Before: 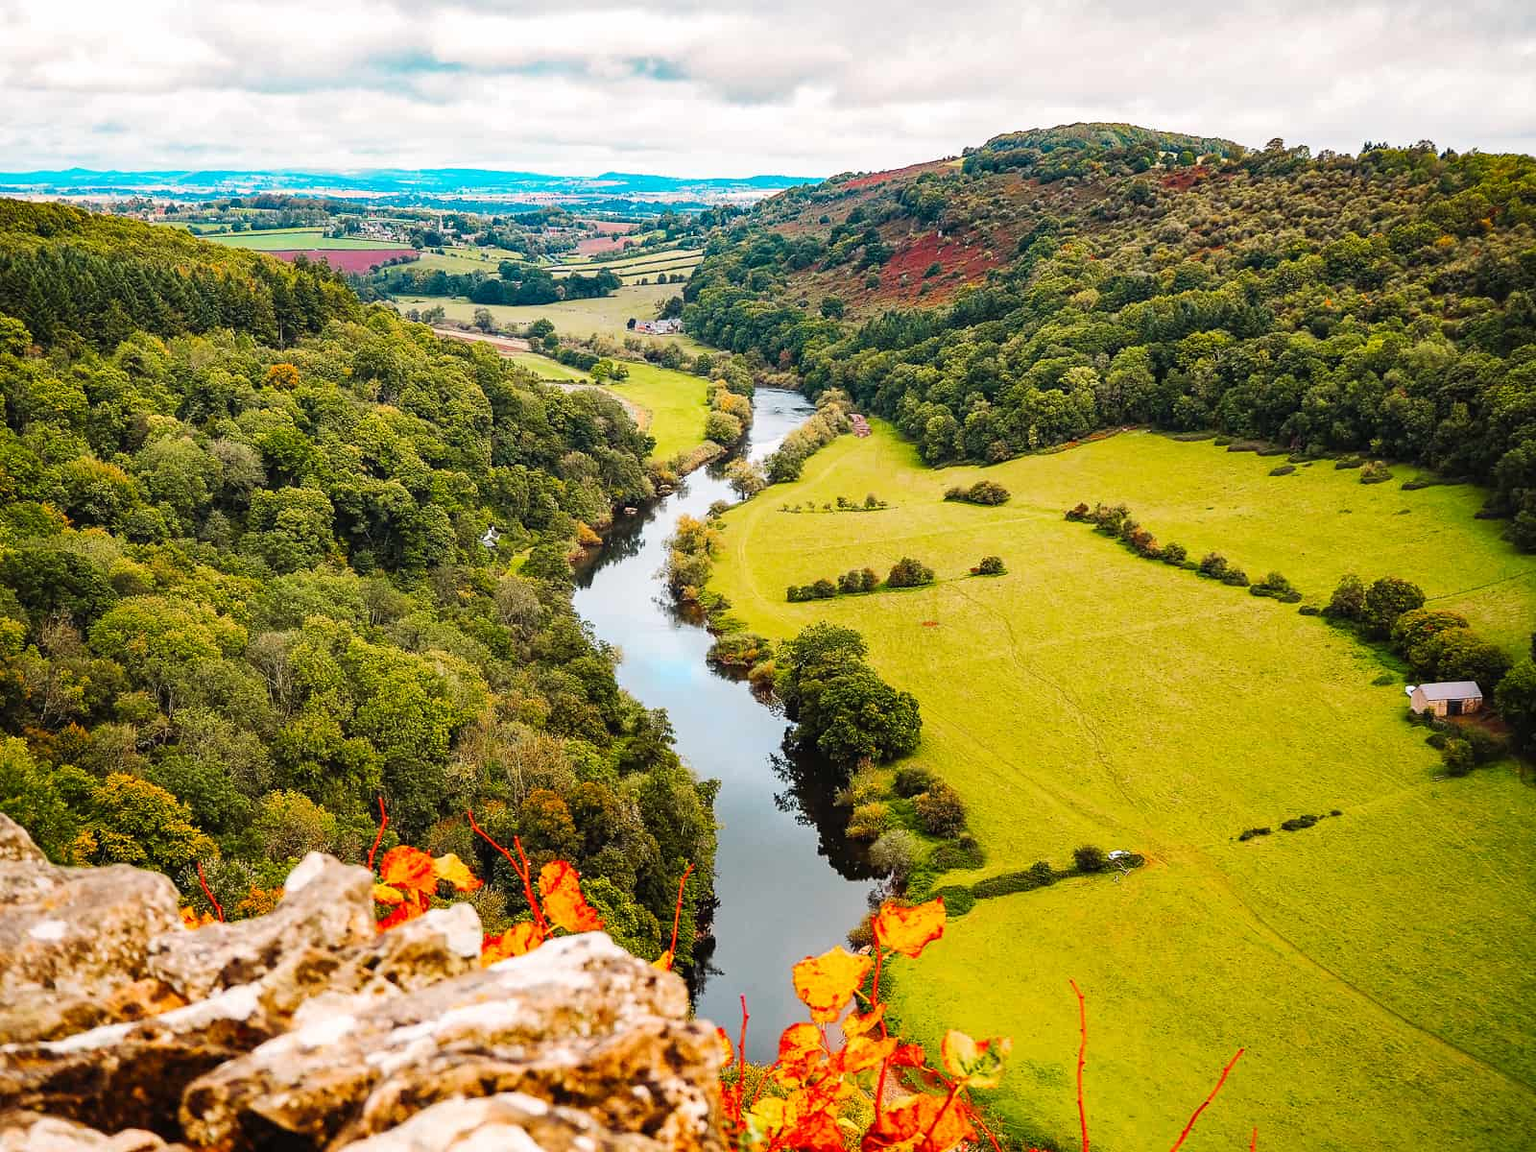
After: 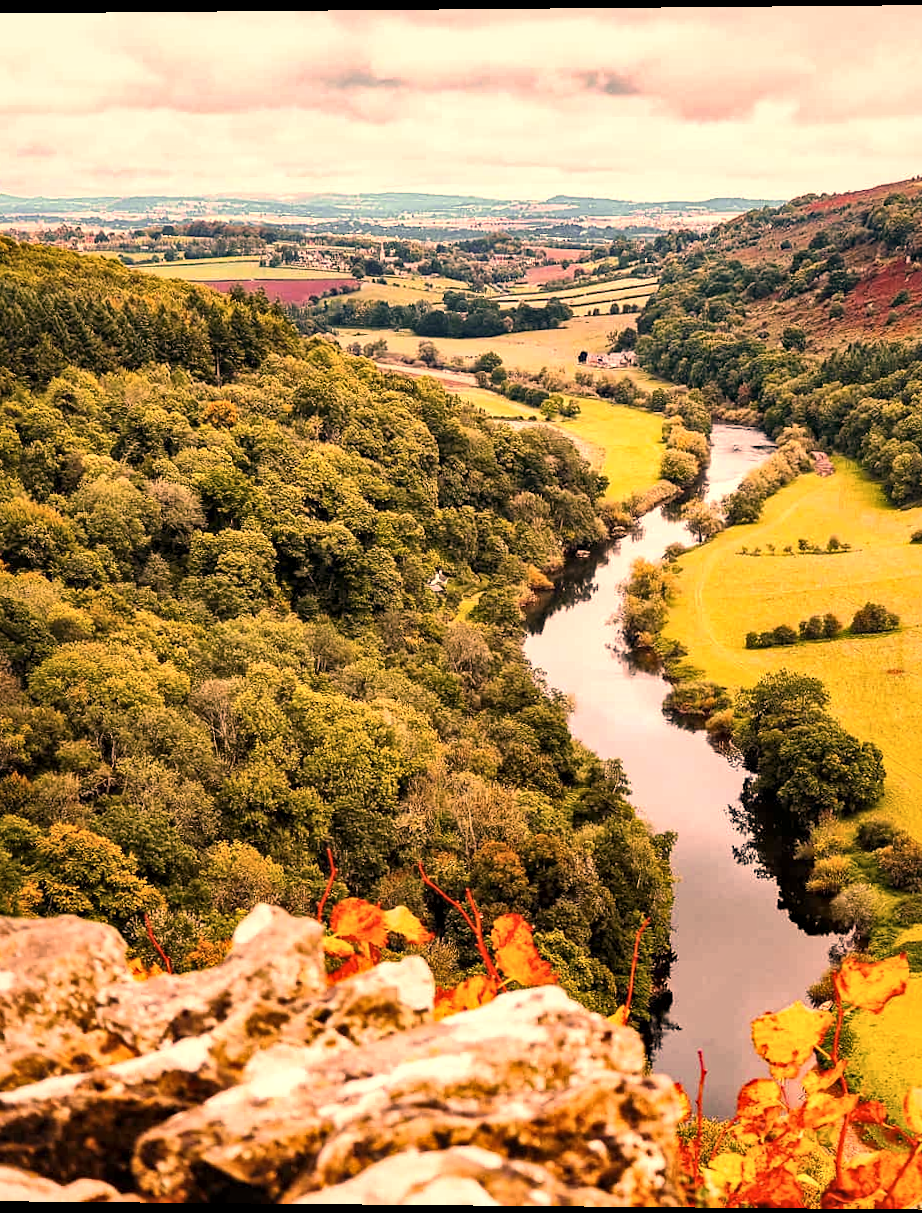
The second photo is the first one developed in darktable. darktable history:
color correction: highlights a* 40, highlights b* 40, saturation 0.69
local contrast: mode bilateral grid, contrast 25, coarseness 60, detail 151%, midtone range 0.2
crop: left 5.114%, right 38.589%
exposure: exposure 0.207 EV, compensate highlight preservation false
rotate and perspective: lens shift (vertical) 0.048, lens shift (horizontal) -0.024, automatic cropping off
haze removal: compatibility mode true, adaptive false
